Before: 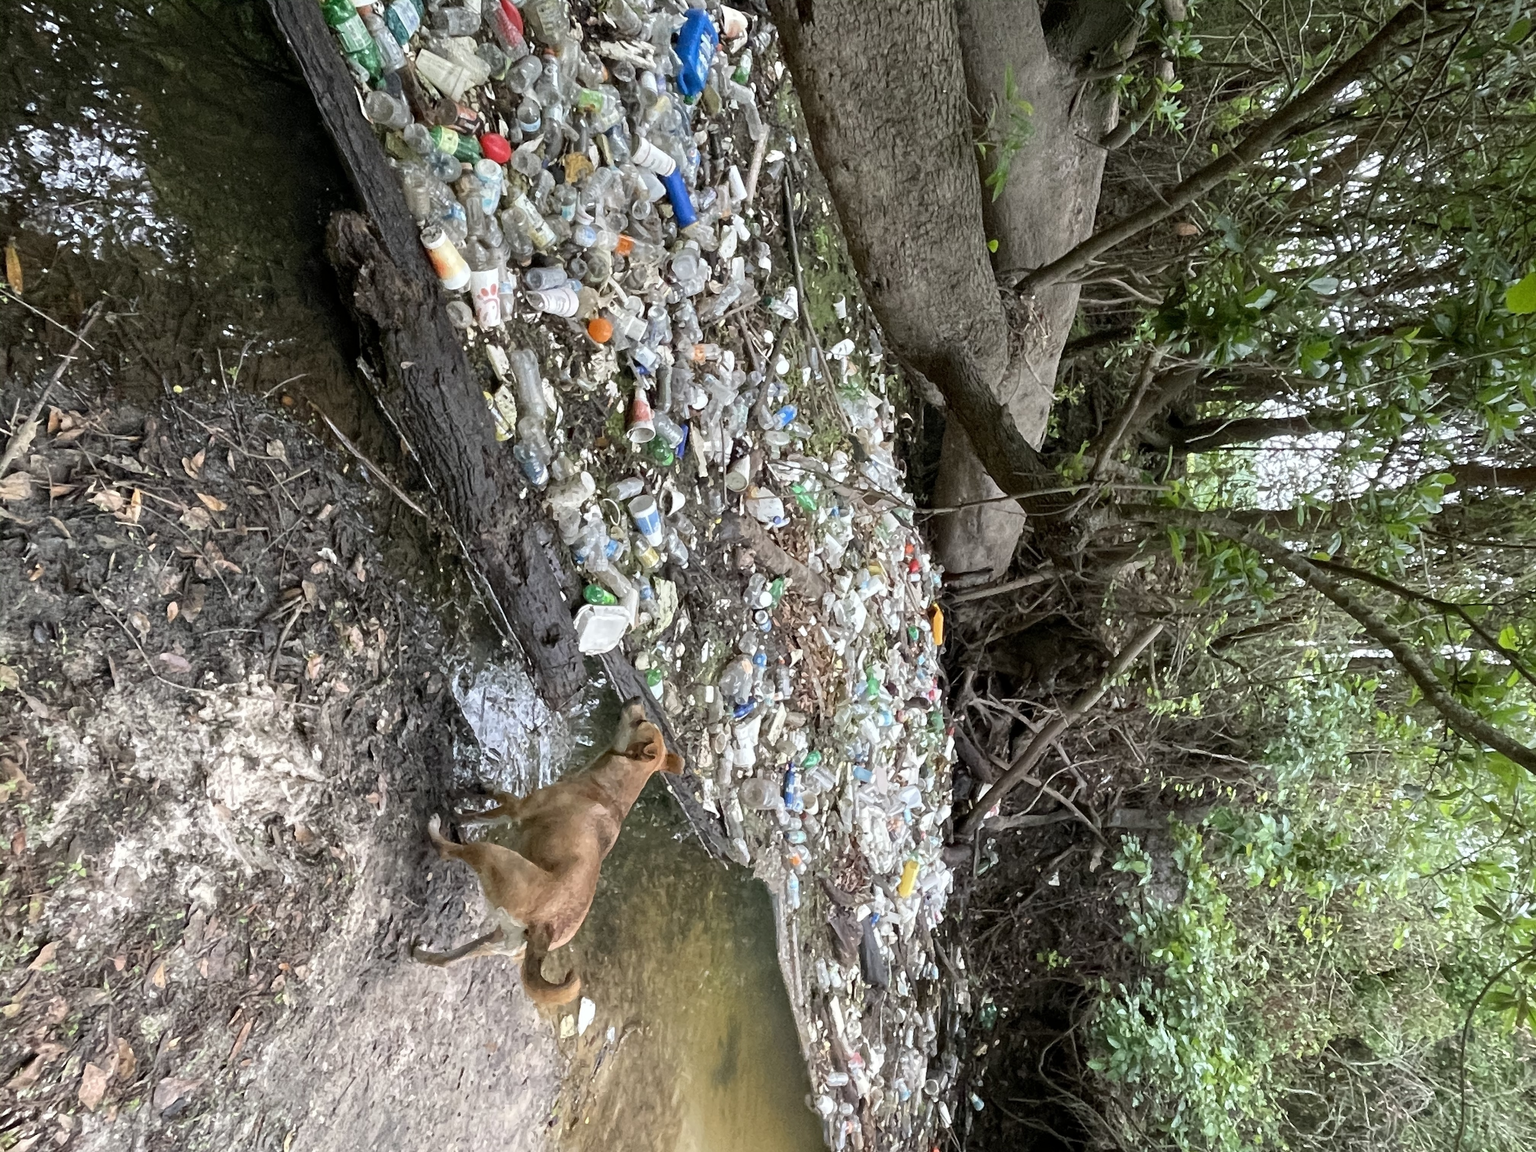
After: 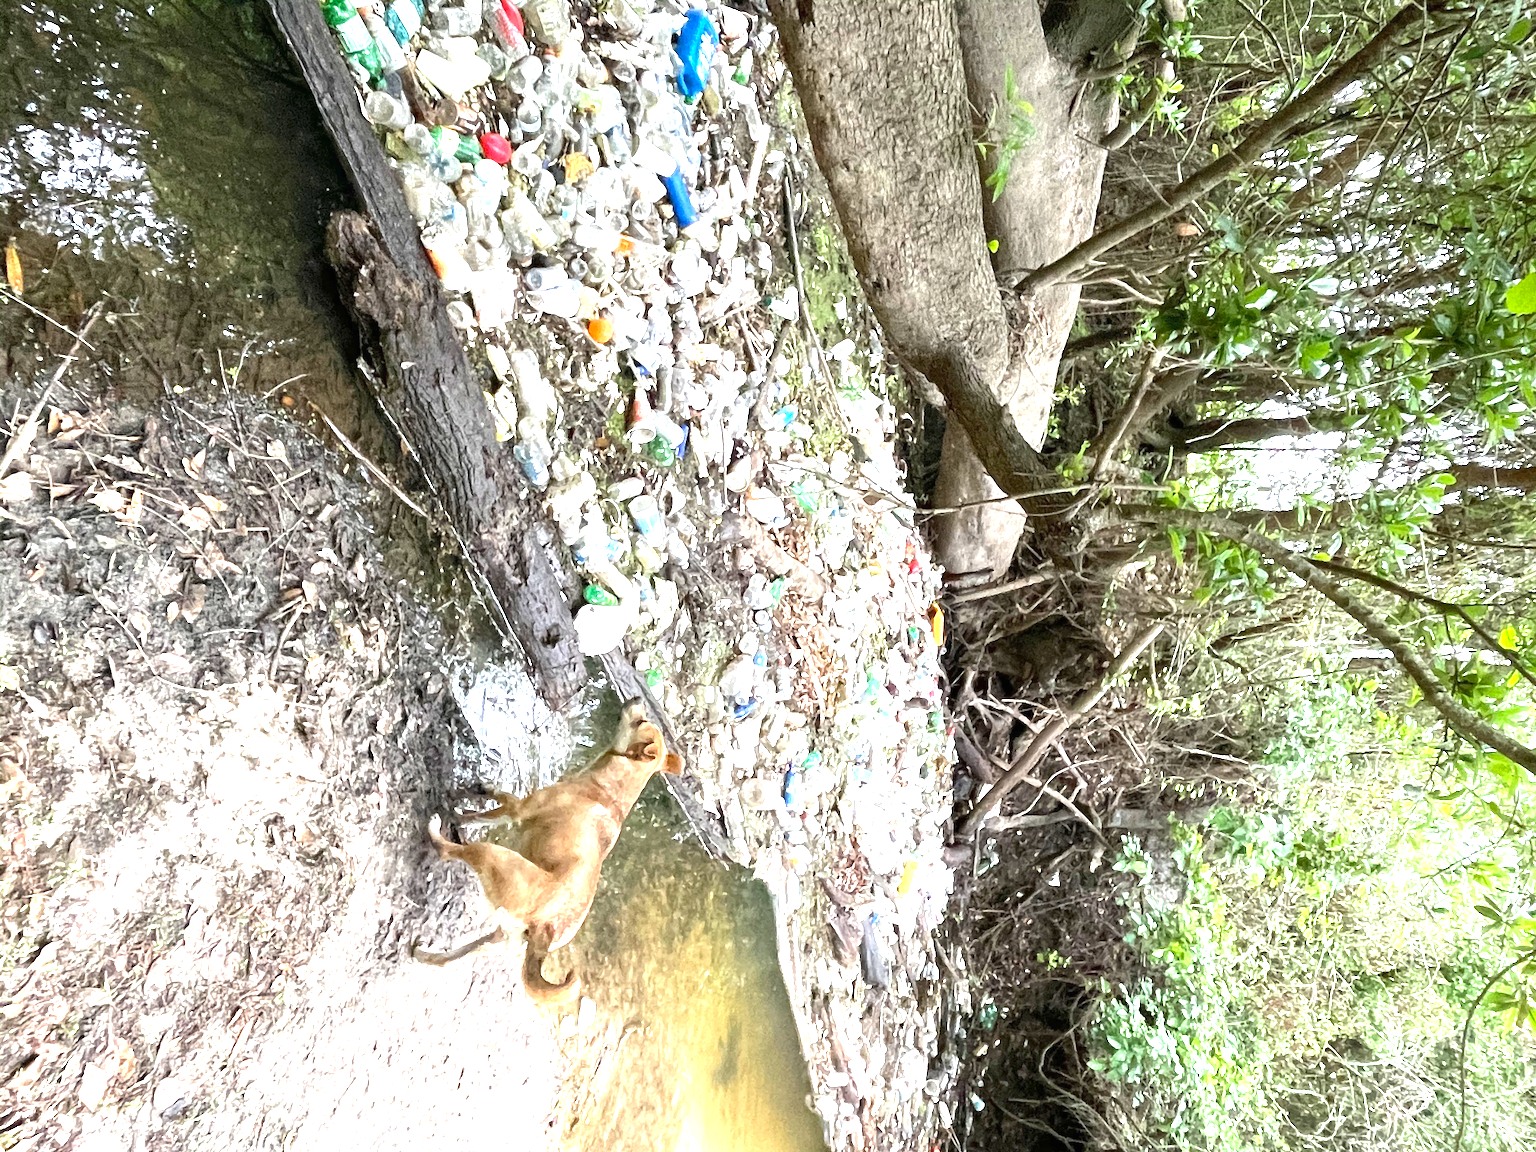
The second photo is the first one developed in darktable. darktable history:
exposure: black level correction 0, exposure 1.741 EV, compensate exposure bias true, compensate highlight preservation false
tone equalizer: on, module defaults
